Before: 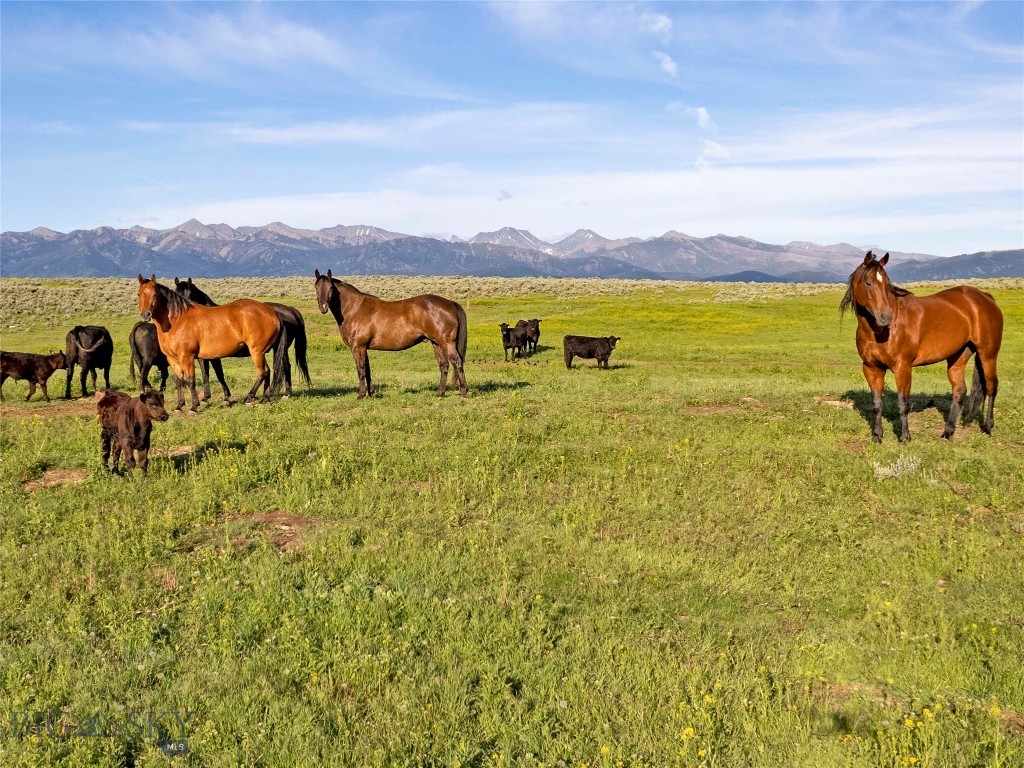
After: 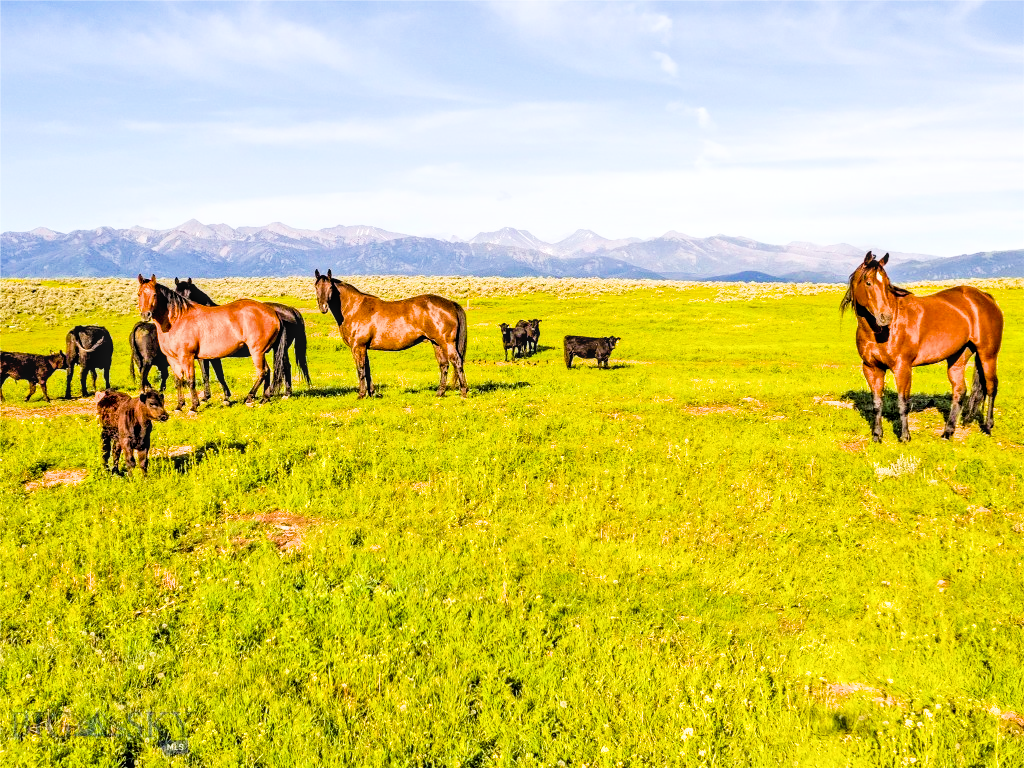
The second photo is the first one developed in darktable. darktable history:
local contrast: on, module defaults
exposure: black level correction 0, exposure 1.2 EV, compensate highlight preservation false
color balance rgb: perceptual saturation grading › global saturation 40%, global vibrance 20%
filmic rgb: black relative exposure -5 EV, hardness 2.88, contrast 1.4, highlights saturation mix -30%
